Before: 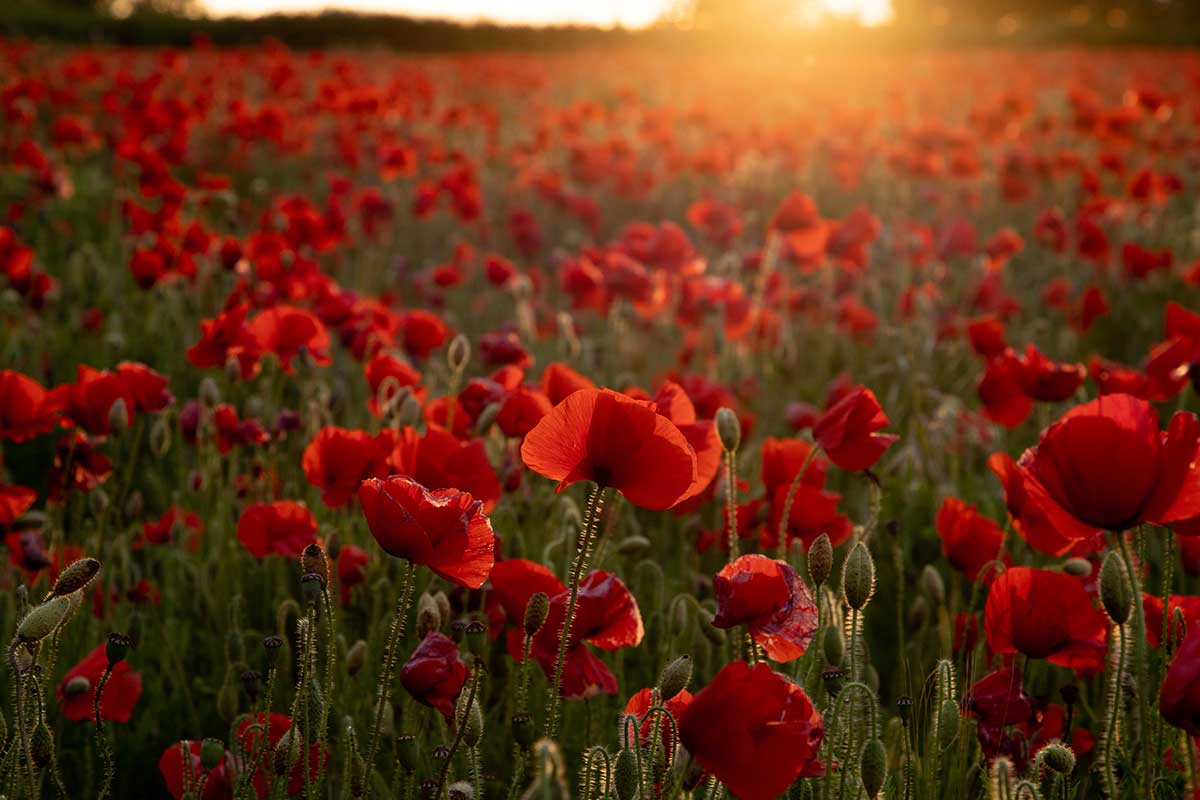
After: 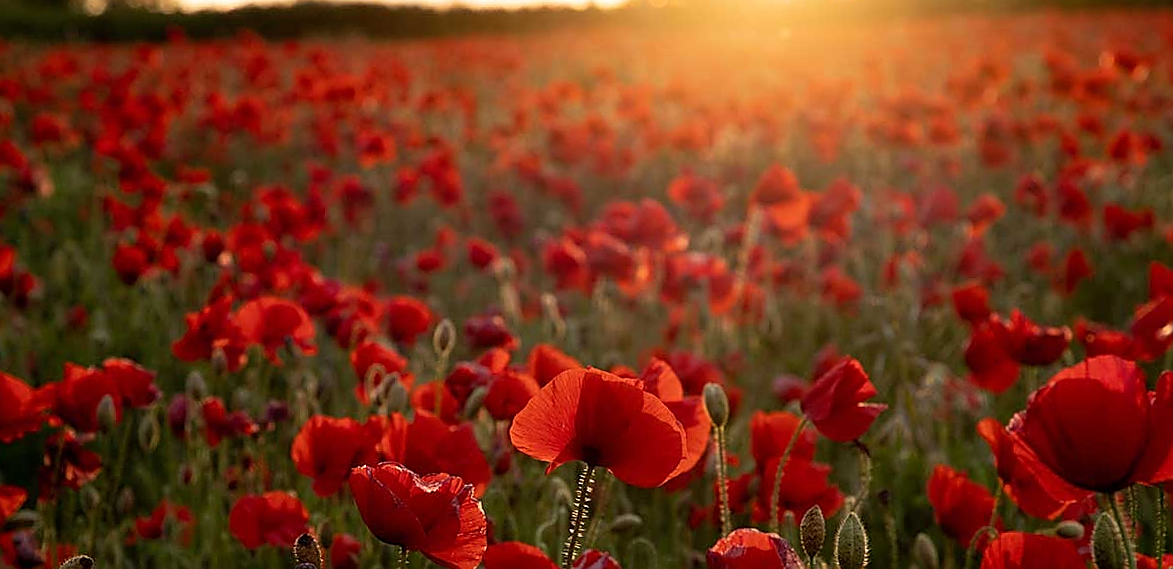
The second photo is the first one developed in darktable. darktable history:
sharpen: radius 1.4, amount 1.25, threshold 0.7
rotate and perspective: rotation -2°, crop left 0.022, crop right 0.978, crop top 0.049, crop bottom 0.951
crop: bottom 24.988%
